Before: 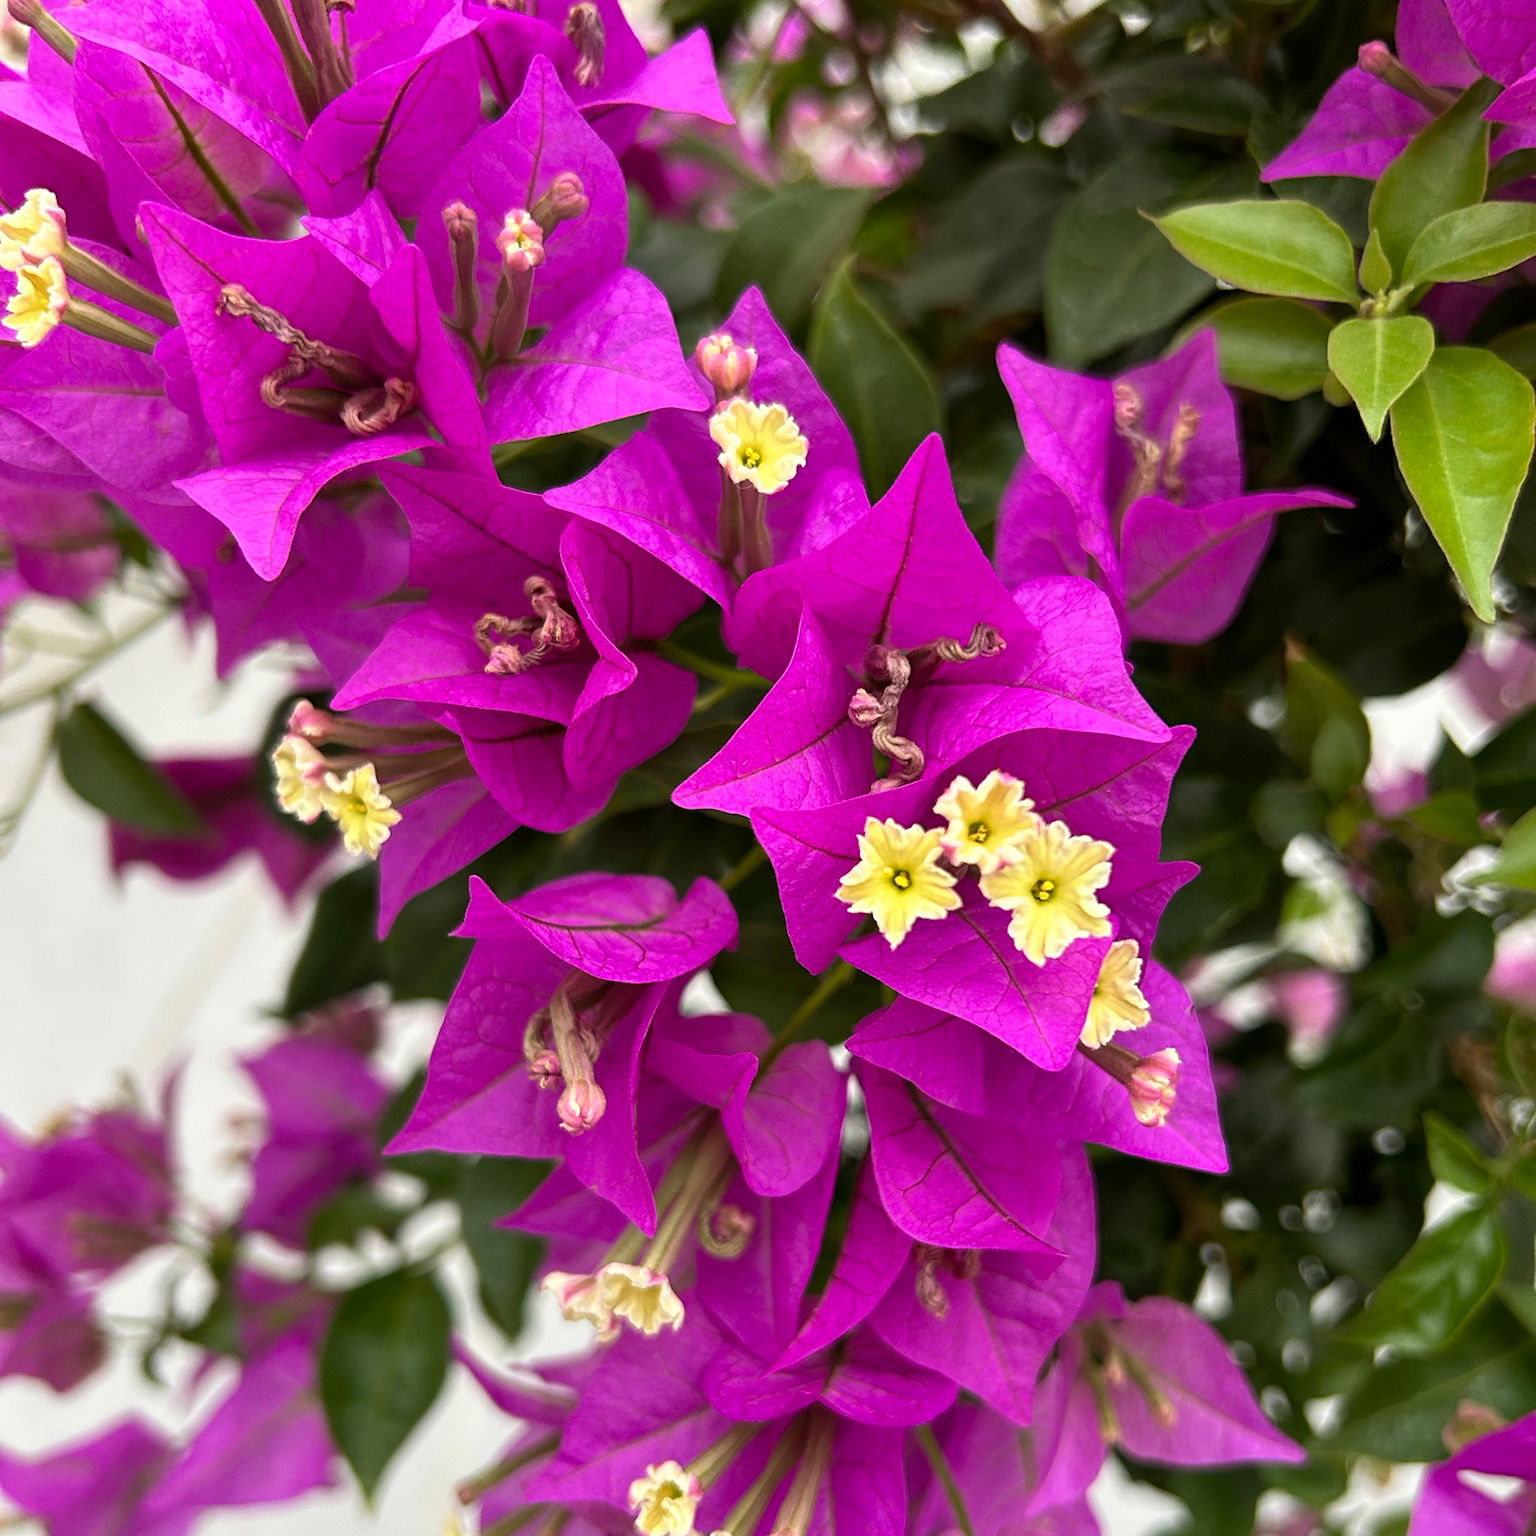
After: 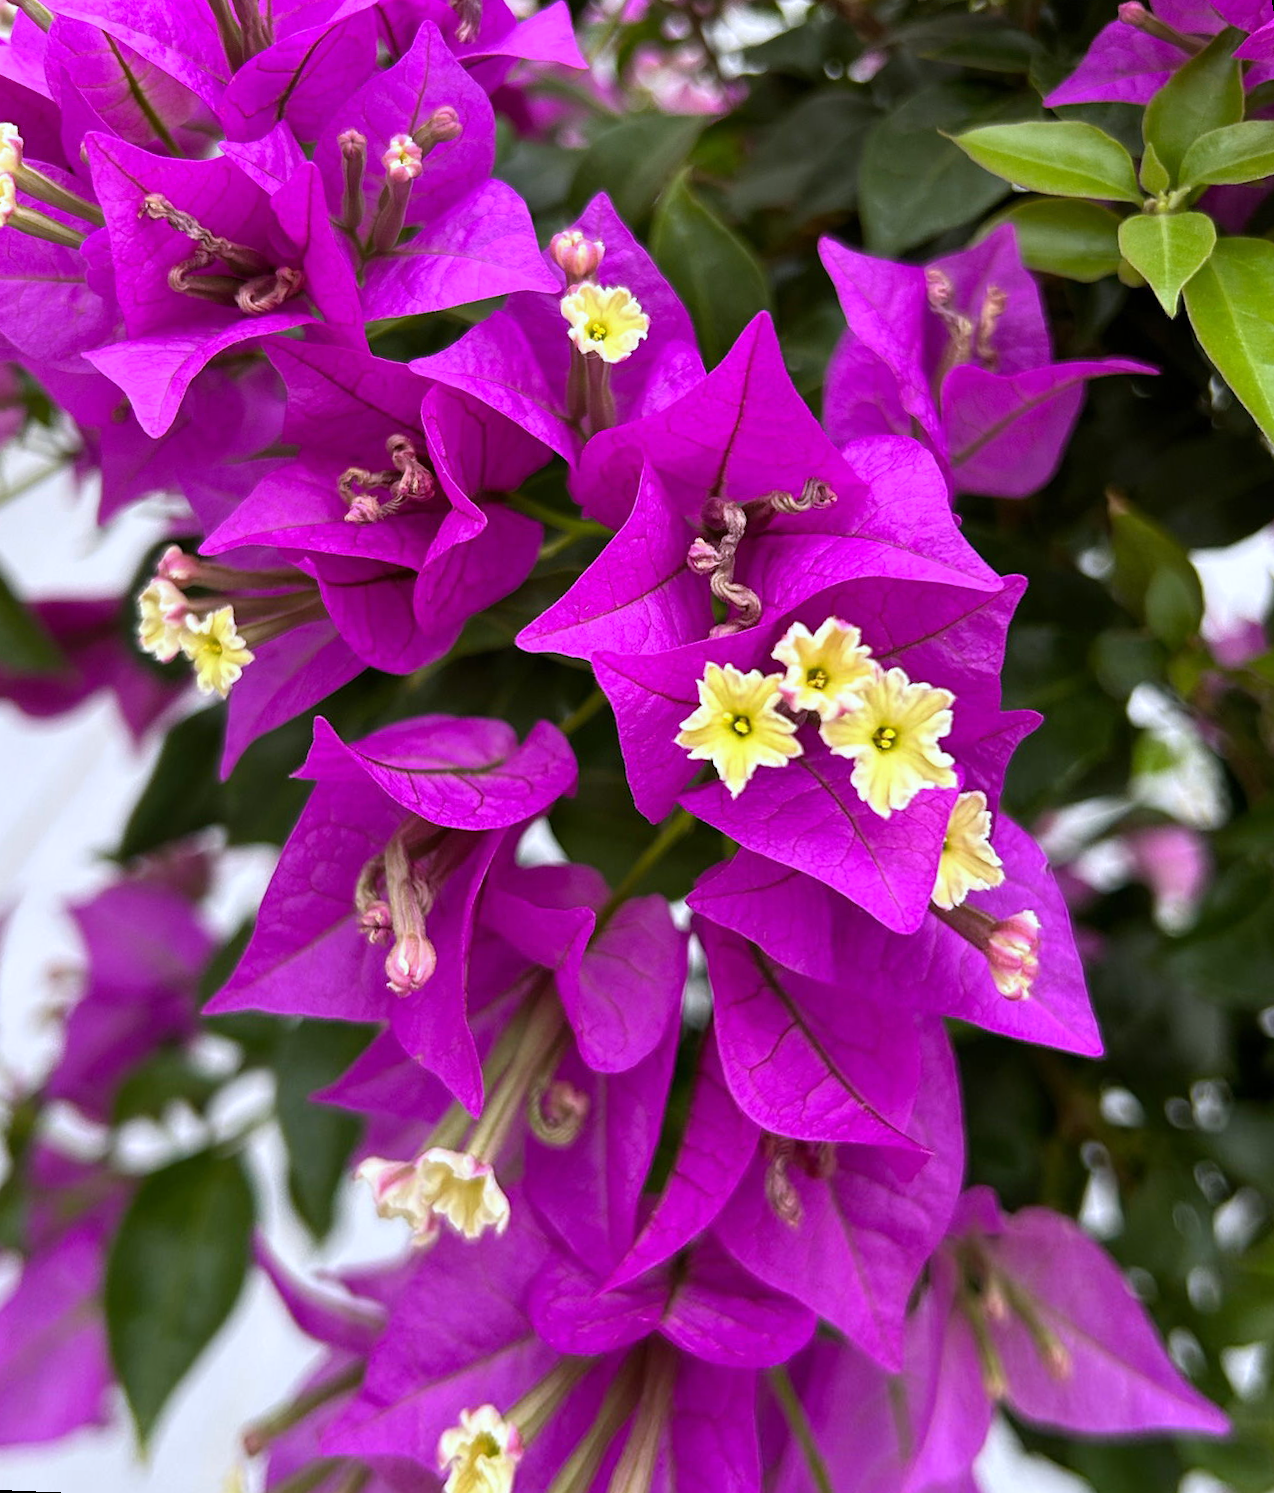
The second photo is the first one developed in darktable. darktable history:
white balance: red 0.967, blue 1.119, emerald 0.756
rotate and perspective: rotation 0.72°, lens shift (vertical) -0.352, lens shift (horizontal) -0.051, crop left 0.152, crop right 0.859, crop top 0.019, crop bottom 0.964
